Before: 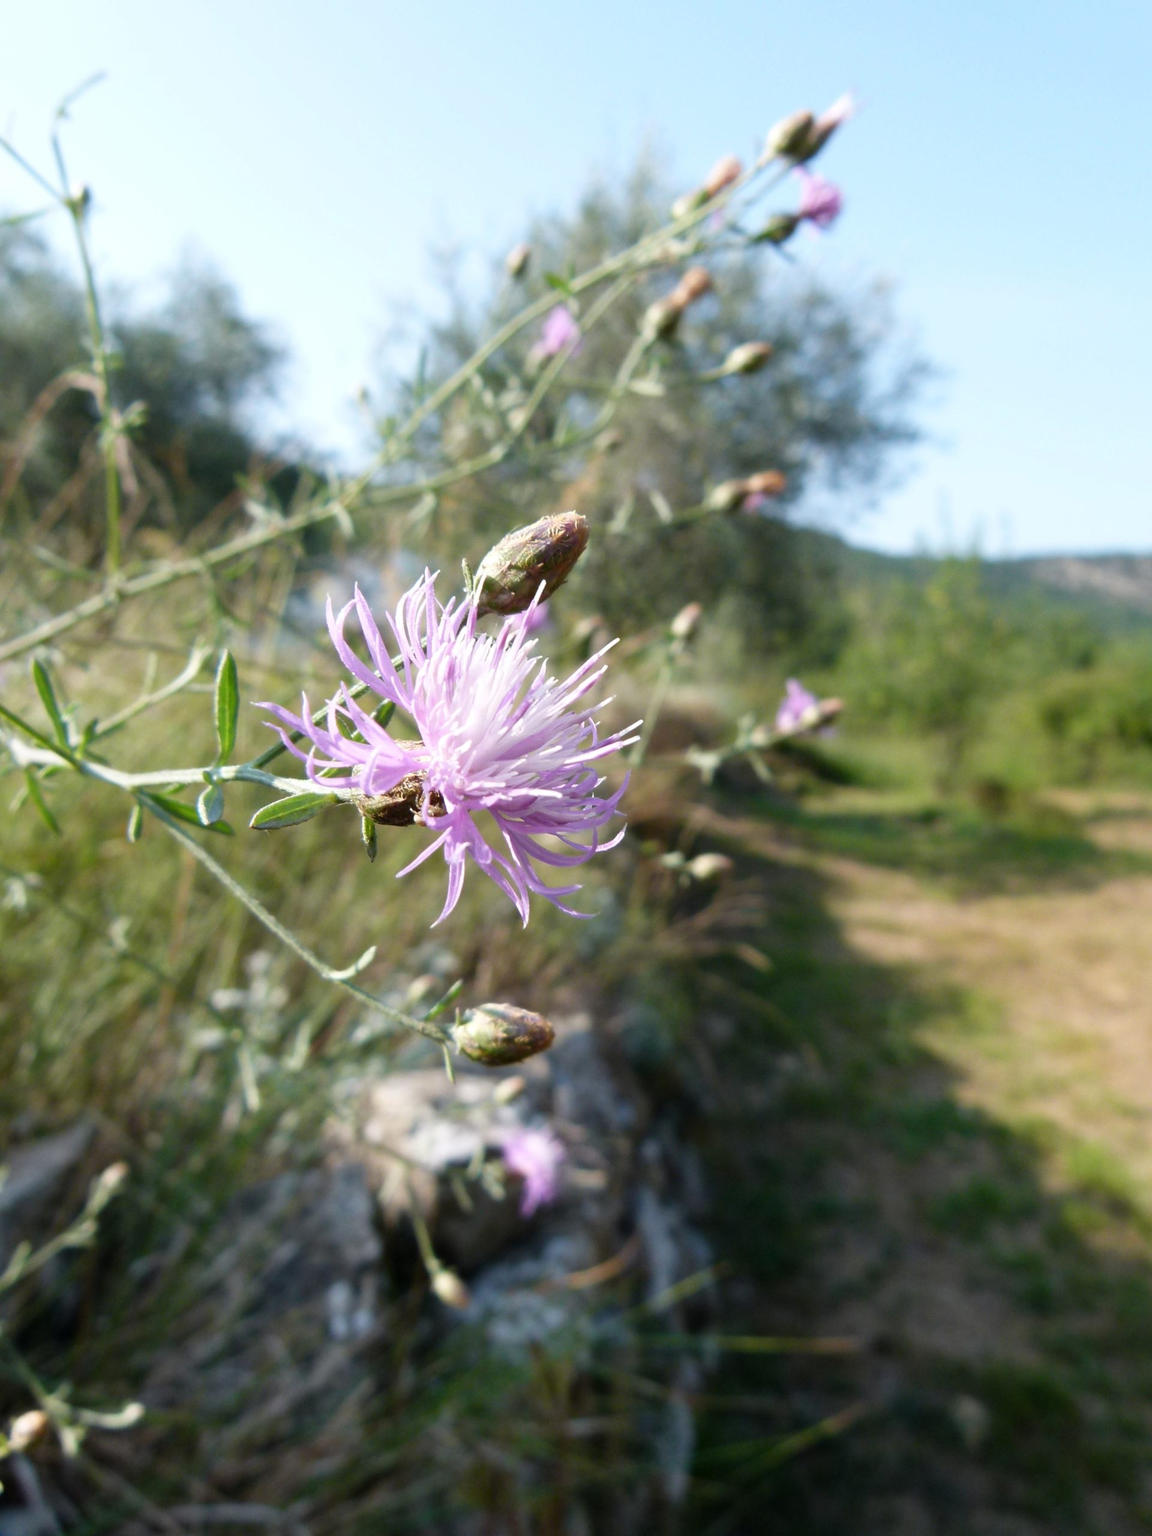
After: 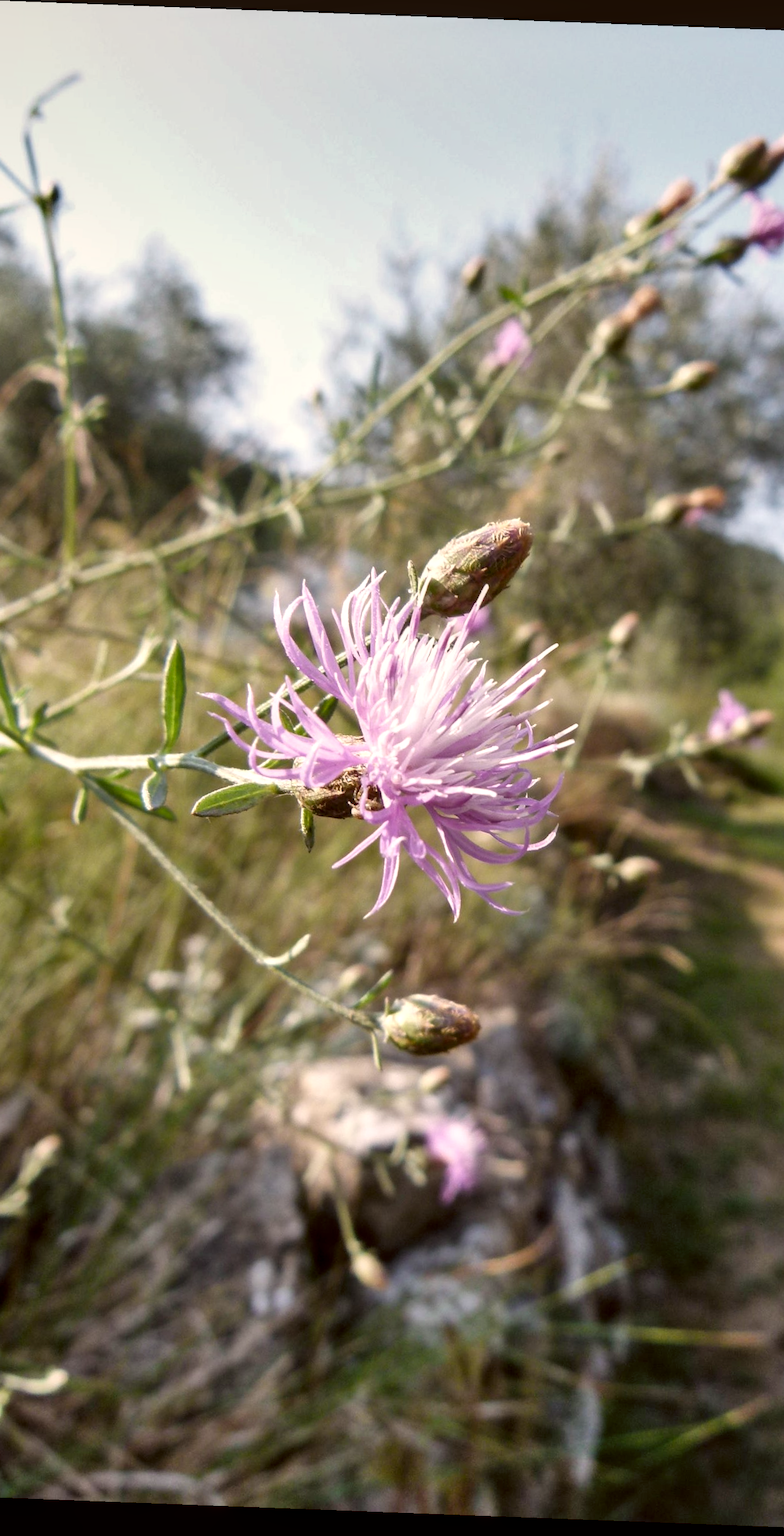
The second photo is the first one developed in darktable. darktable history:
crop and rotate: left 6.617%, right 26.717%
local contrast: on, module defaults
shadows and highlights: soften with gaussian
tone equalizer: on, module defaults
rotate and perspective: rotation 2.17°, automatic cropping off
color correction: highlights a* 6.27, highlights b* 8.19, shadows a* 5.94, shadows b* 7.23, saturation 0.9
